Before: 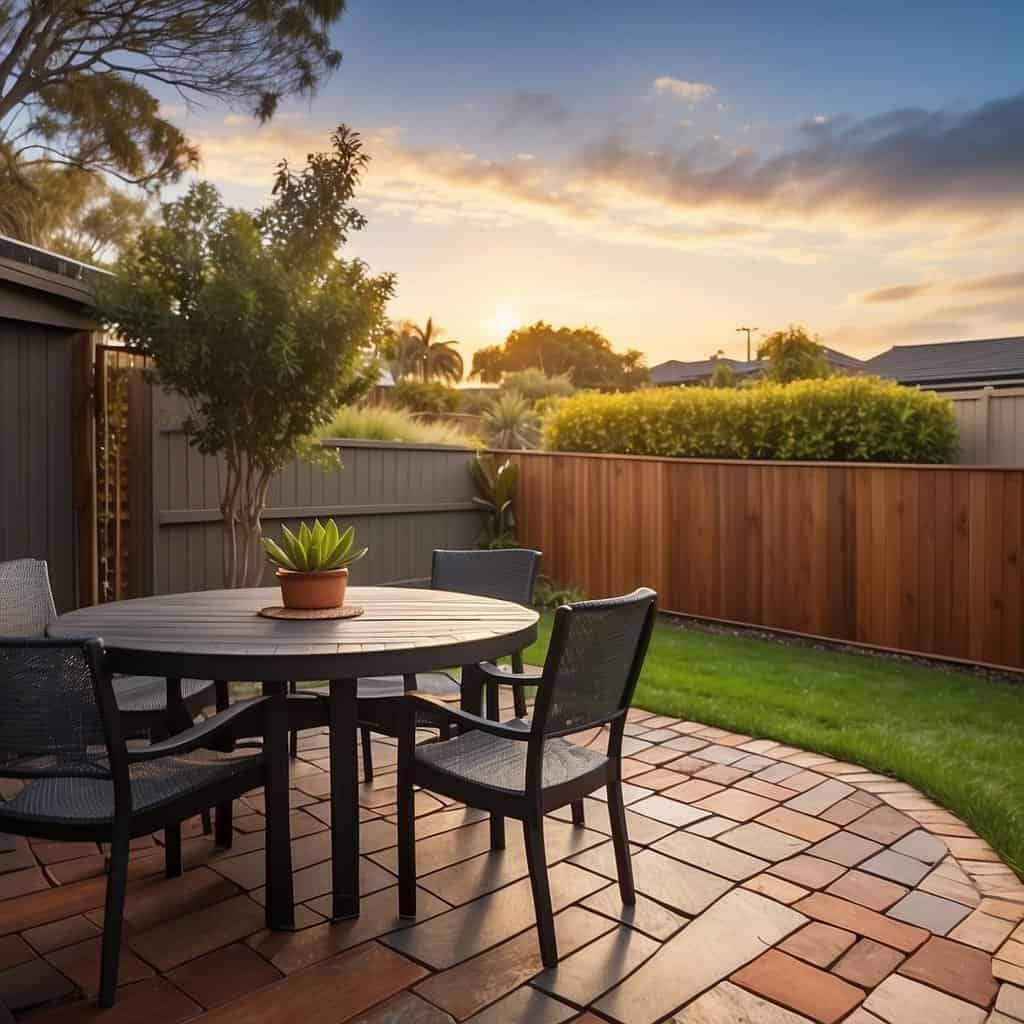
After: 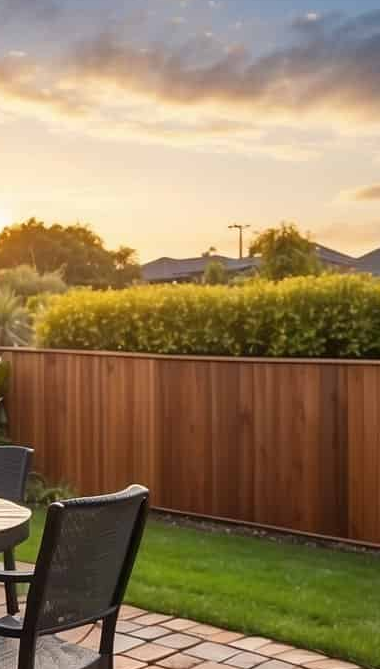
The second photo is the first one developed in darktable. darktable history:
crop and rotate: left 49.617%, top 10.138%, right 13.259%, bottom 24.473%
